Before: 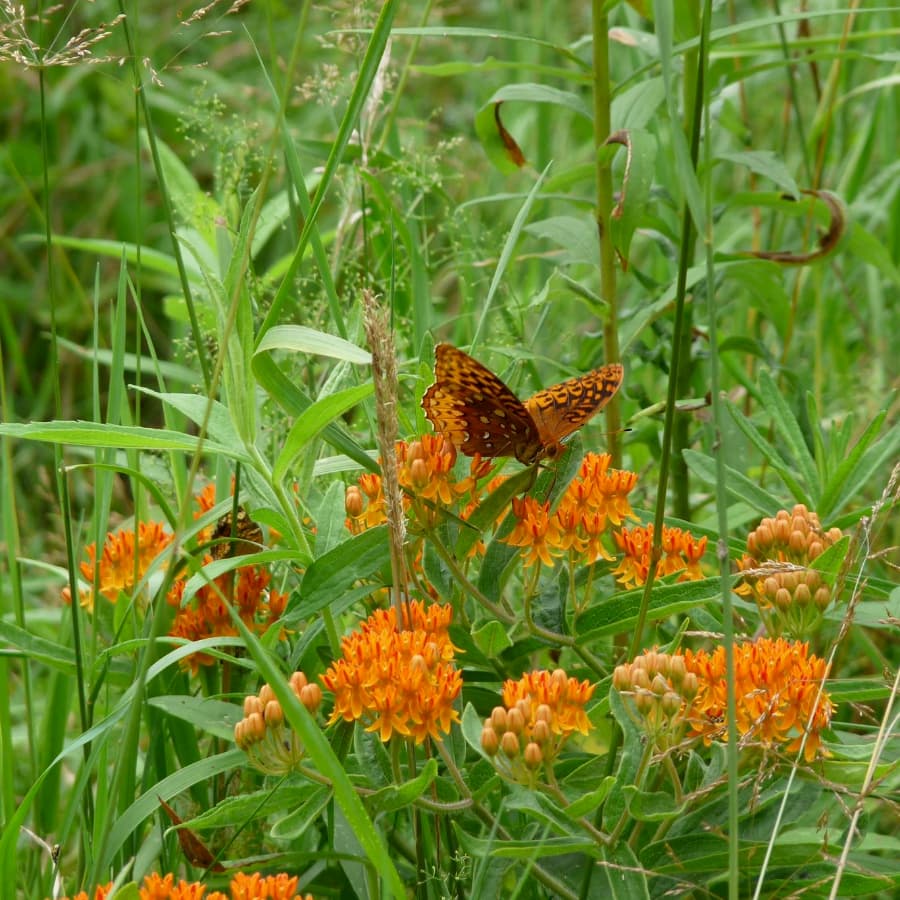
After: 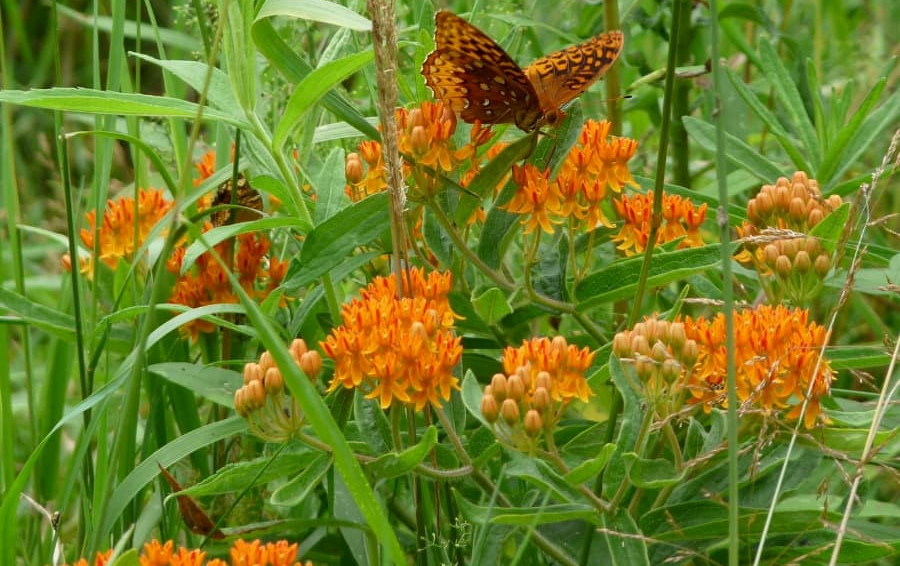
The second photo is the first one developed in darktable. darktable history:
crop and rotate: top 37.012%
